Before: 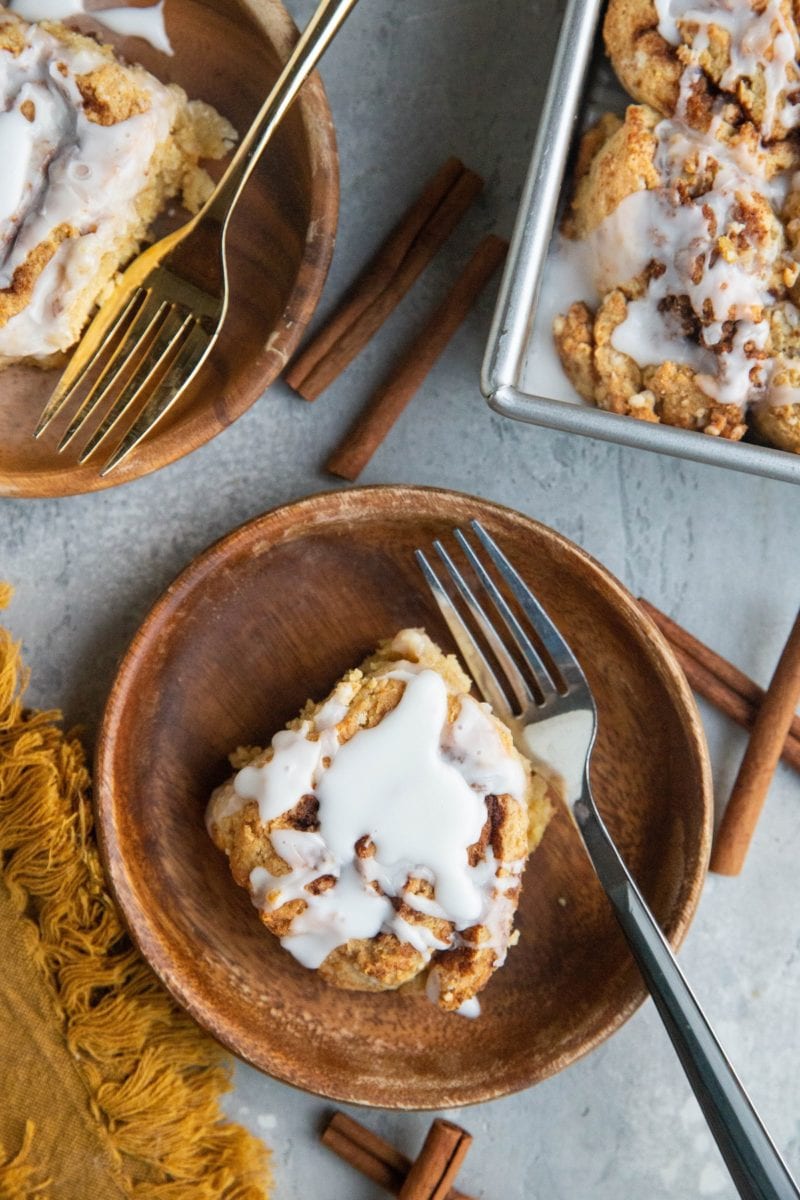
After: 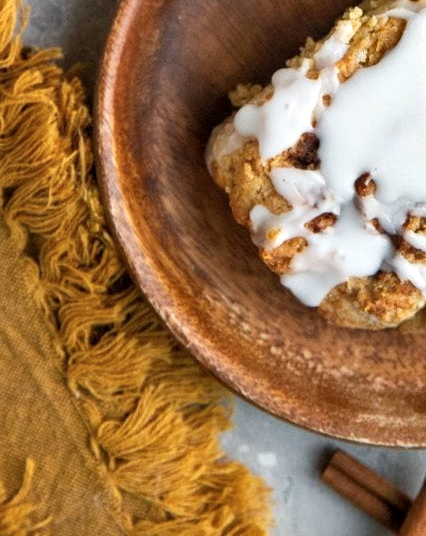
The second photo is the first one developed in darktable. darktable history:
crop and rotate: top 55.198%, right 46.691%, bottom 0.115%
color balance rgb: linear chroma grading › global chroma 4.927%, perceptual saturation grading › global saturation 0.947%, global vibrance -24.813%
contrast equalizer: y [[0.6 ×6], [0.55 ×6], [0 ×6], [0 ×6], [0 ×6]], mix 0.162
exposure: exposure 0.195 EV, compensate highlight preservation false
shadows and highlights: radius 109.4, shadows 40.7, highlights -72.35, low approximation 0.01, soften with gaussian
levels: black 0.077%
